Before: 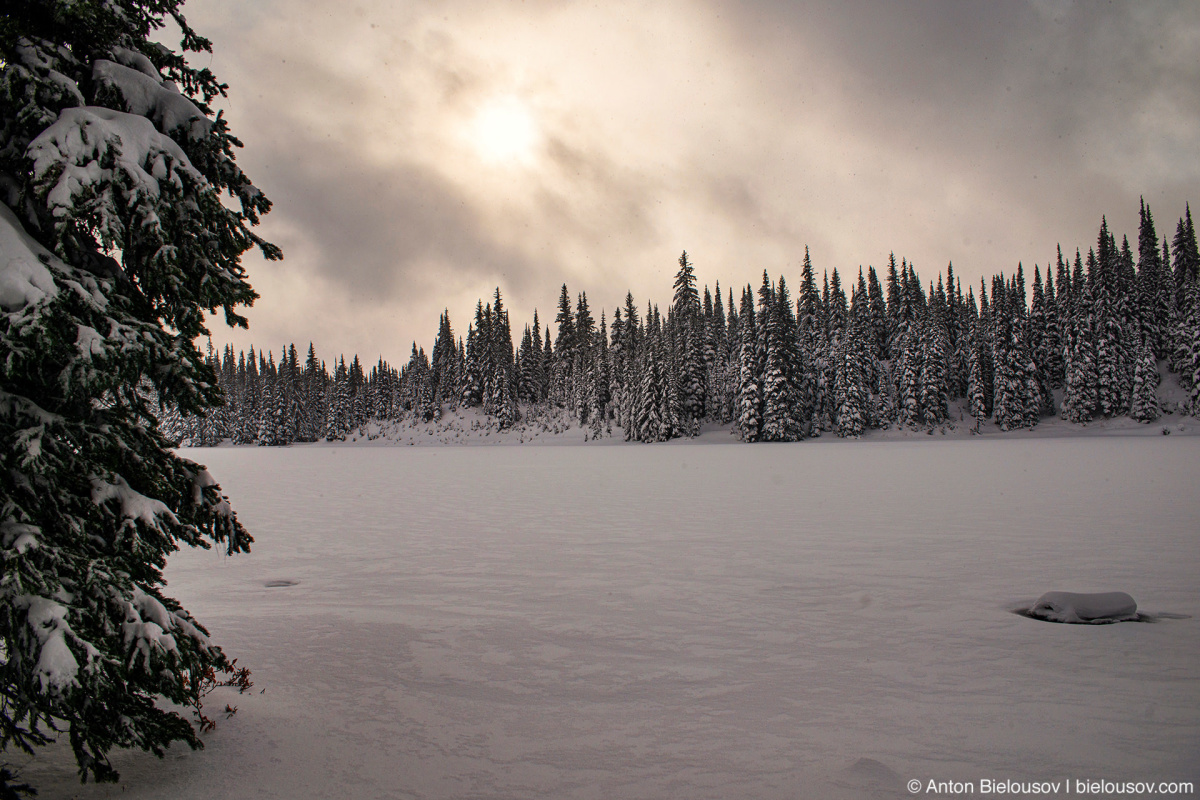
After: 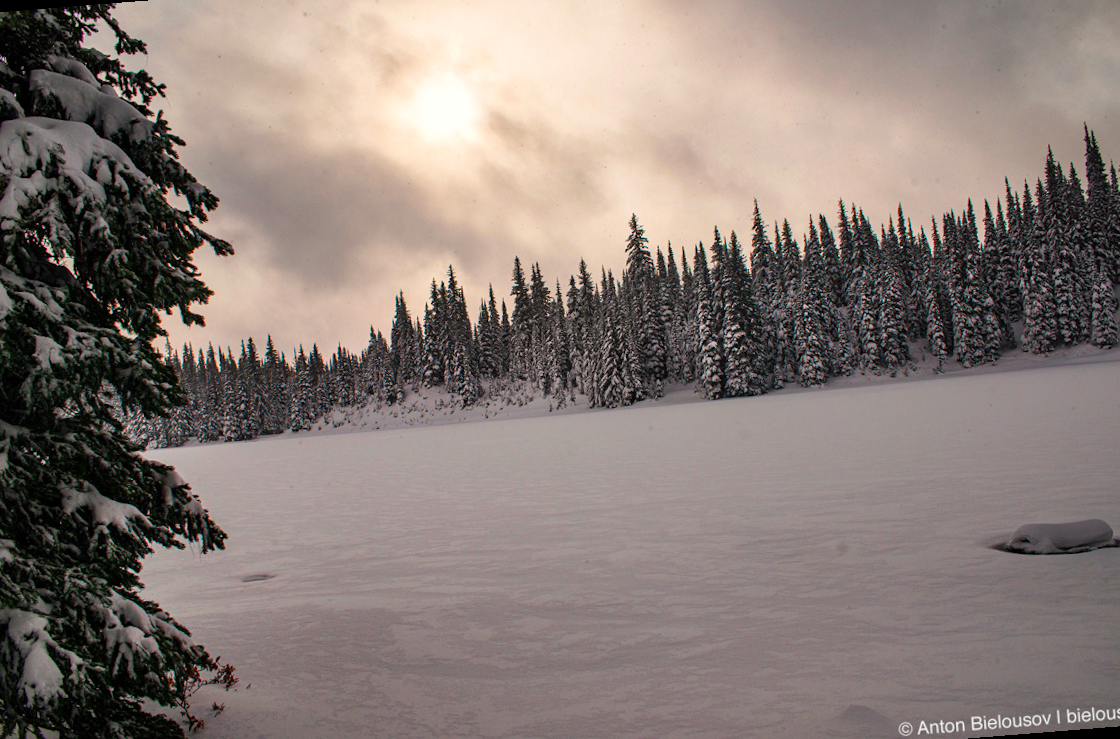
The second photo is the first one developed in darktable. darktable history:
exposure: exposure 0.02 EV, compensate highlight preservation false
rotate and perspective: rotation -4.57°, crop left 0.054, crop right 0.944, crop top 0.087, crop bottom 0.914
